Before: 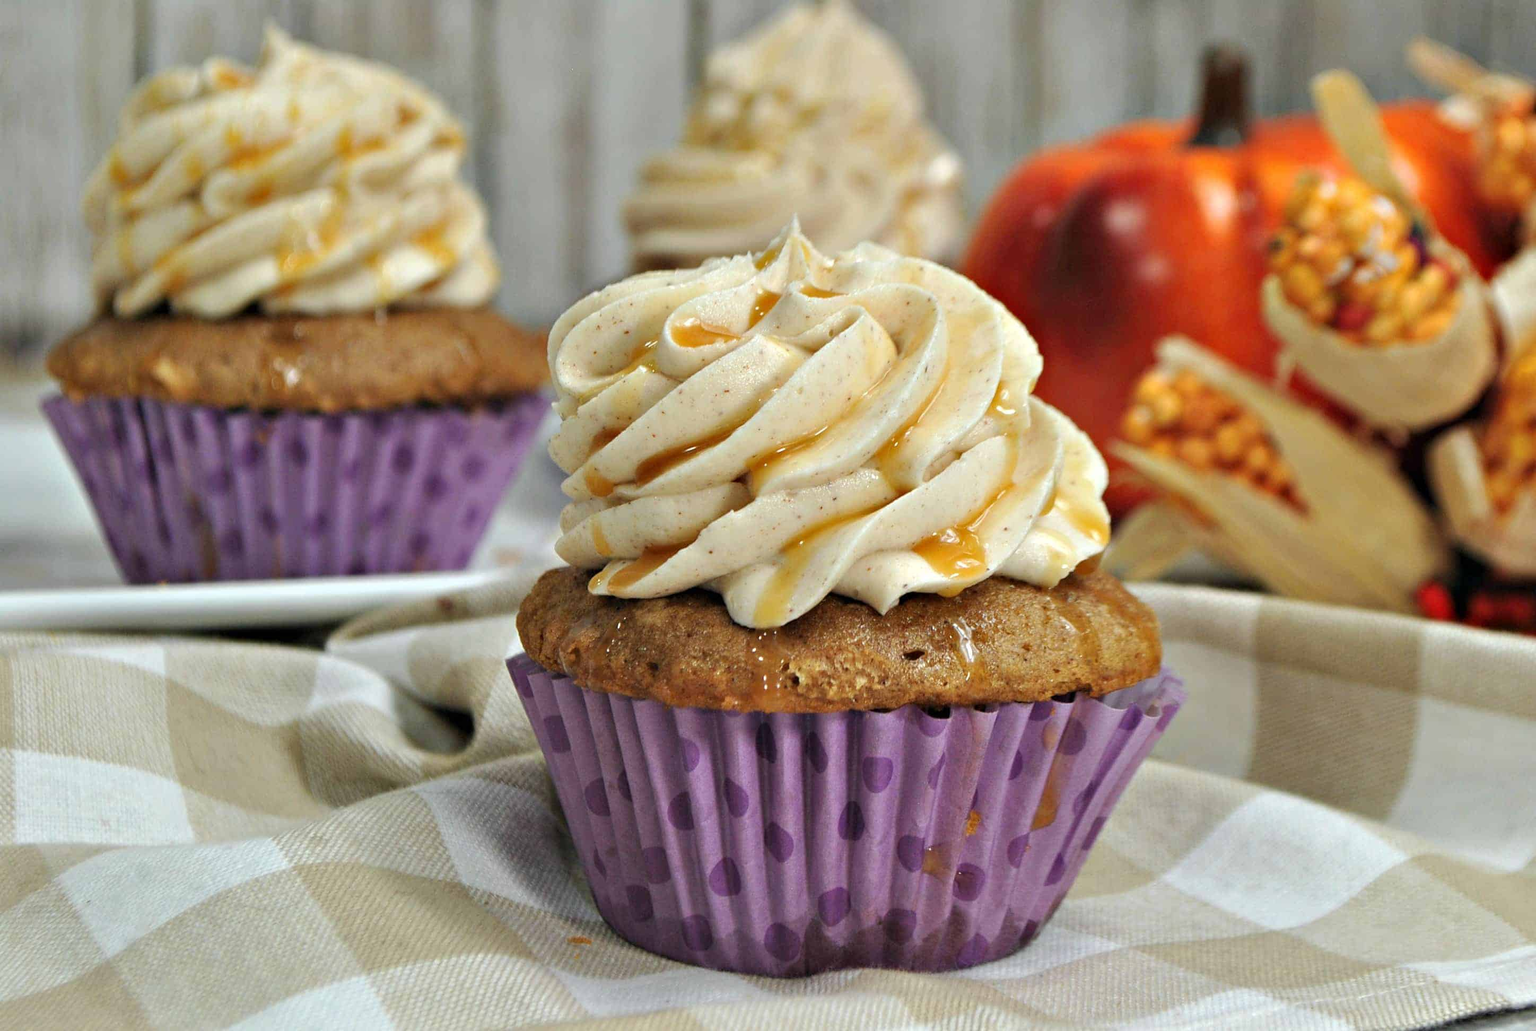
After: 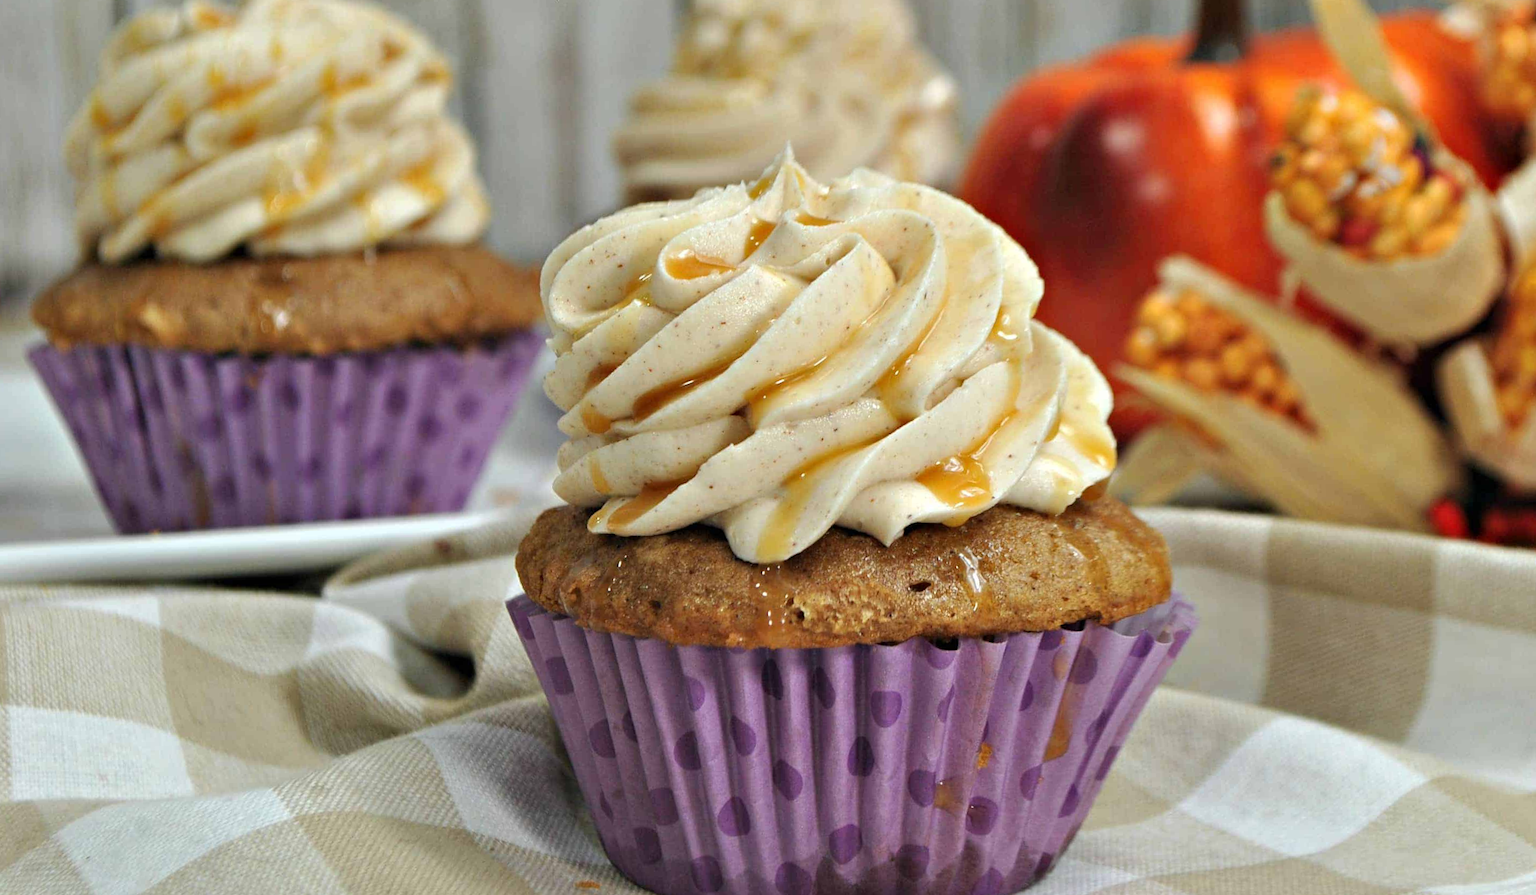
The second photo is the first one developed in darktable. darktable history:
rotate and perspective: rotation -1.42°, crop left 0.016, crop right 0.984, crop top 0.035, crop bottom 0.965
crop and rotate: top 5.609%, bottom 5.609%
